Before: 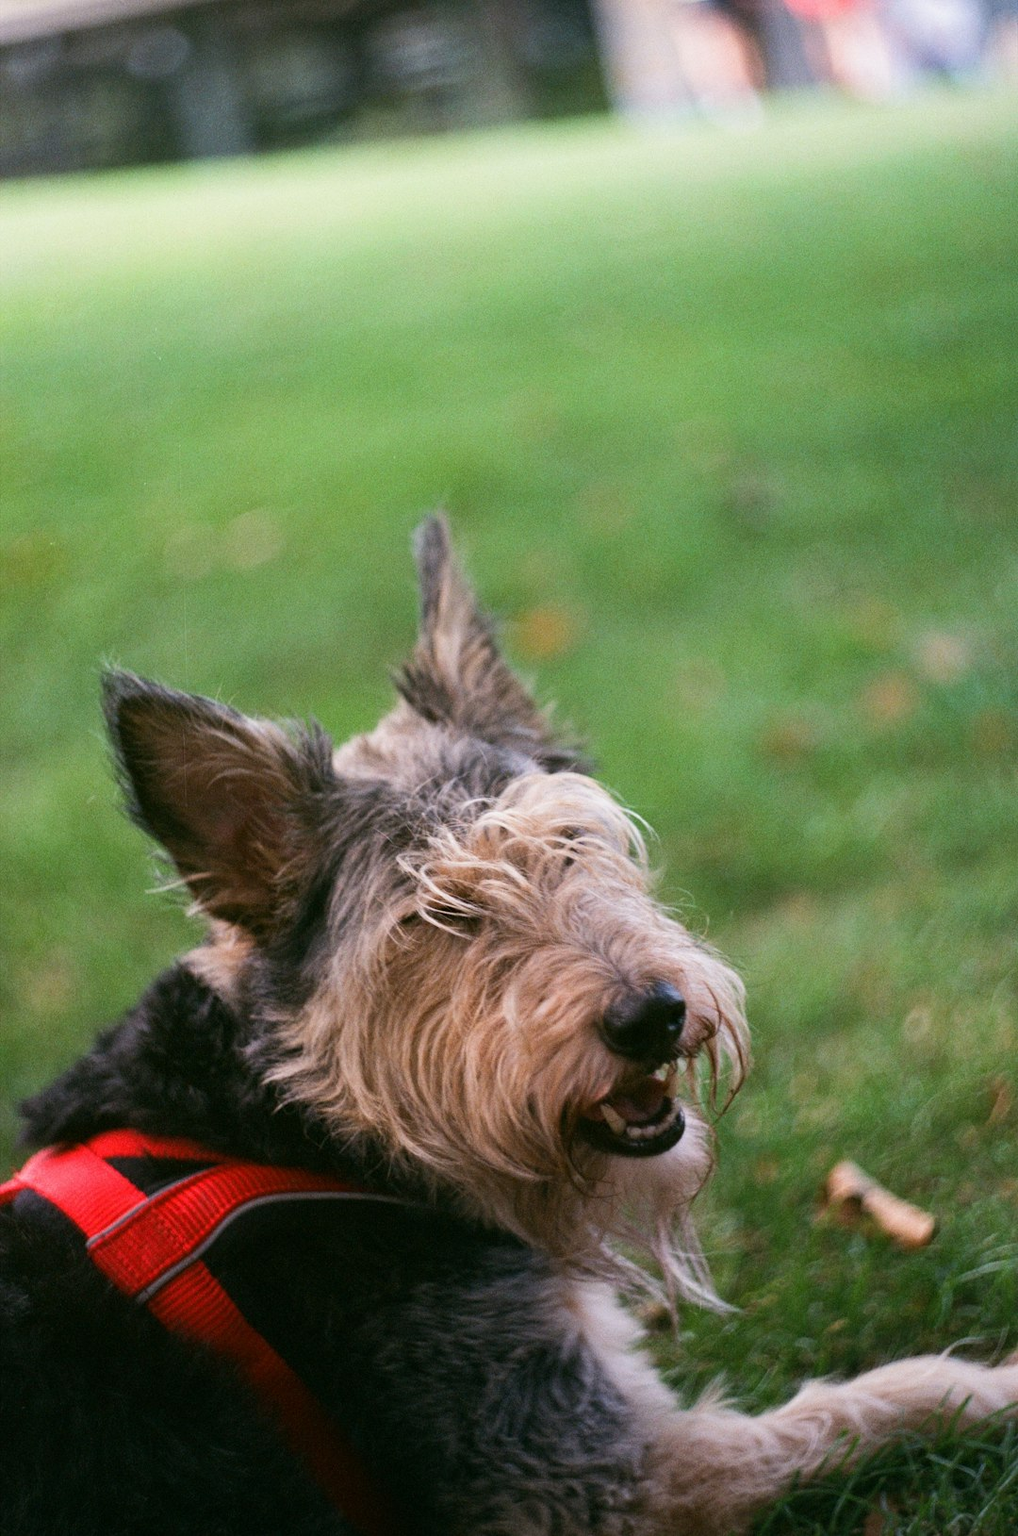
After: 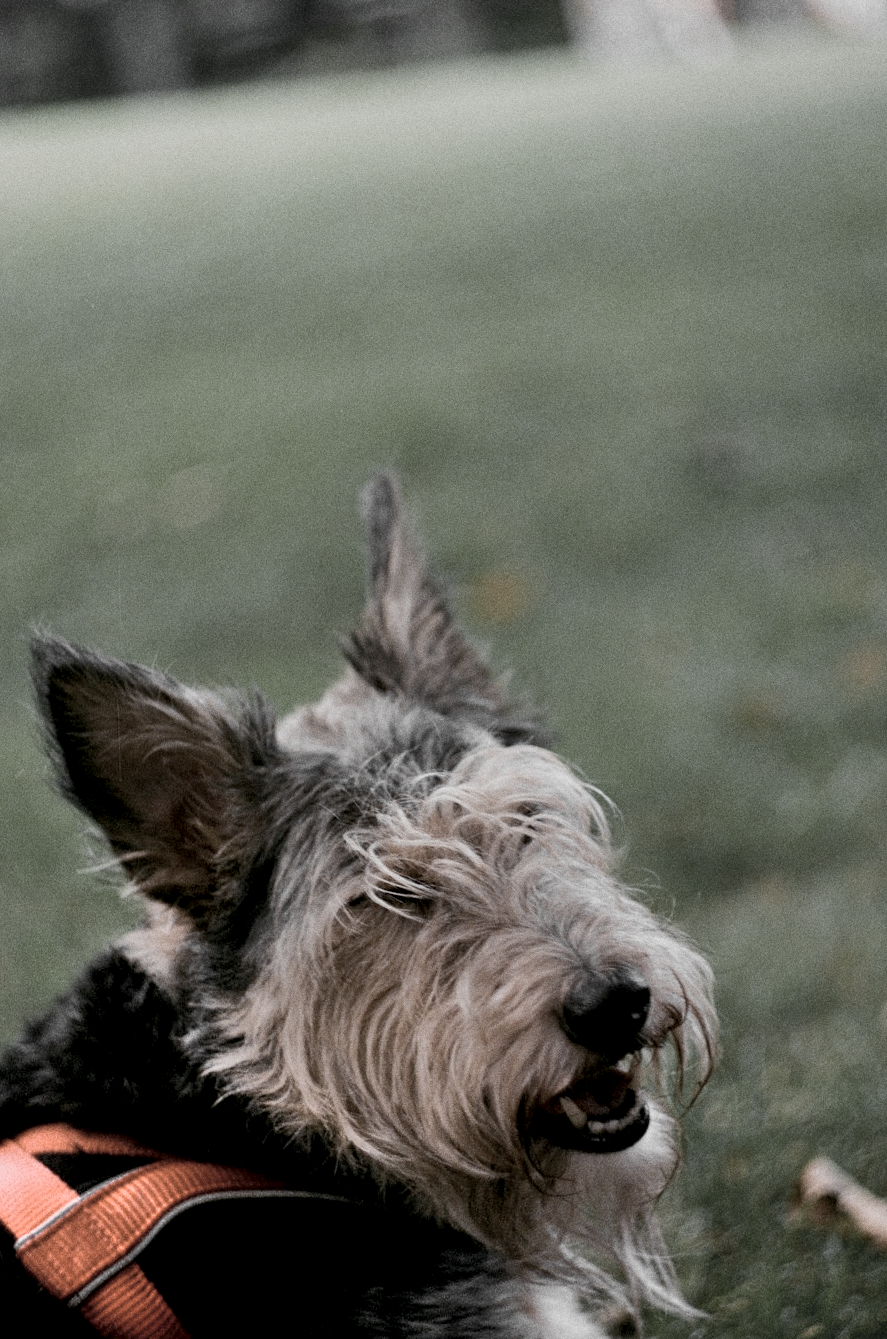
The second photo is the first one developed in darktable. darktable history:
exposure: black level correction 0.011, exposure -0.478 EV, compensate highlight preservation false
color zones: curves: ch0 [(0, 0.613) (0.01, 0.613) (0.245, 0.448) (0.498, 0.529) (0.642, 0.665) (0.879, 0.777) (0.99, 0.613)]; ch1 [(0, 0.035) (0.121, 0.189) (0.259, 0.197) (0.415, 0.061) (0.589, 0.022) (0.732, 0.022) (0.857, 0.026) (0.991, 0.053)]
contrast equalizer: octaves 7, y [[0.6 ×6], [0.55 ×6], [0 ×6], [0 ×6], [0 ×6]], mix 0.15
crop and rotate: left 7.196%, top 4.574%, right 10.605%, bottom 13.178%
grain: coarseness 0.09 ISO
shadows and highlights: shadows color adjustment 97.66%, soften with gaussian
